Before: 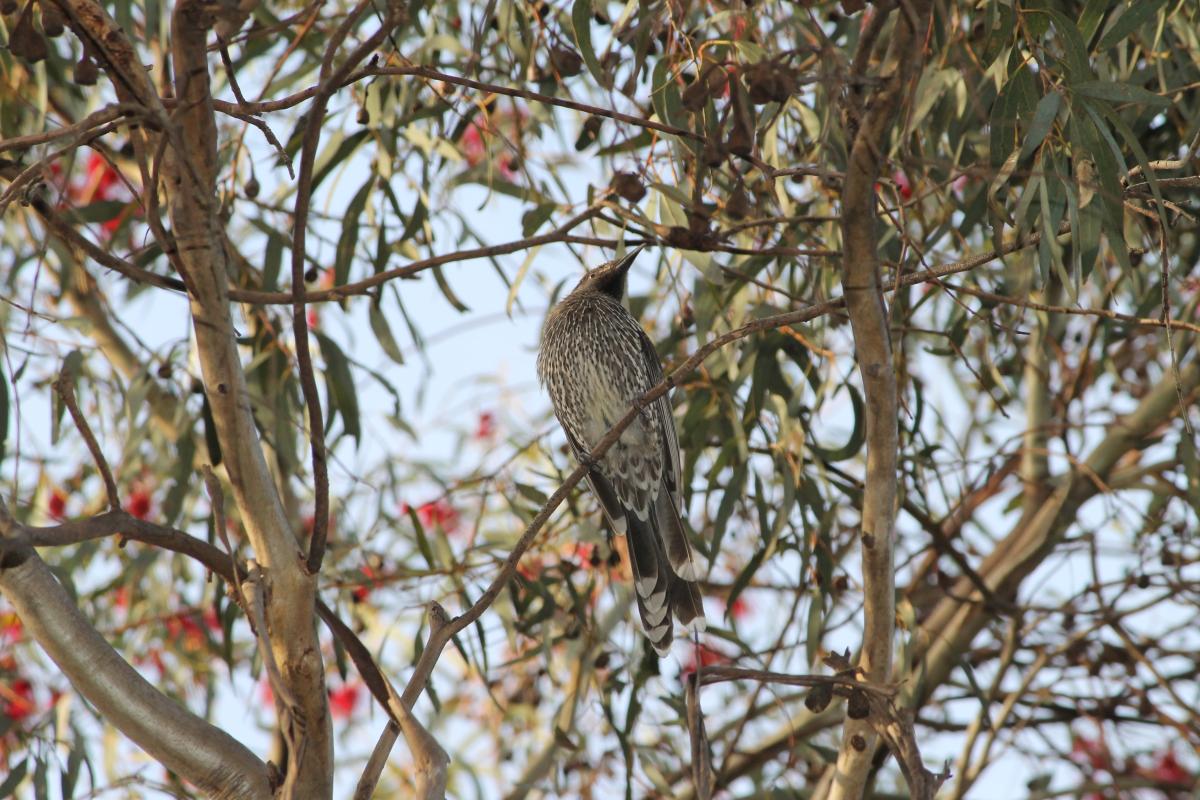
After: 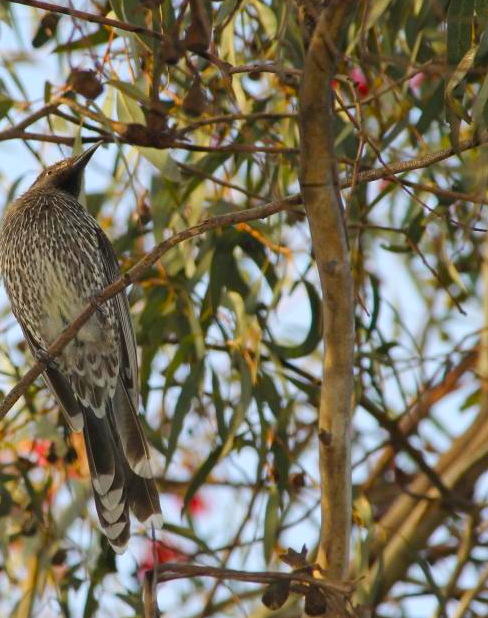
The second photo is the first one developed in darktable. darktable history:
exposure: exposure -0.044 EV, compensate highlight preservation false
crop: left 45.322%, top 12.894%, right 13.929%, bottom 9.801%
color balance rgb: perceptual saturation grading › global saturation -1.508%, perceptual saturation grading › highlights -8%, perceptual saturation grading › mid-tones 8.671%, perceptual saturation grading › shadows 3.792%, global vibrance 59.152%
